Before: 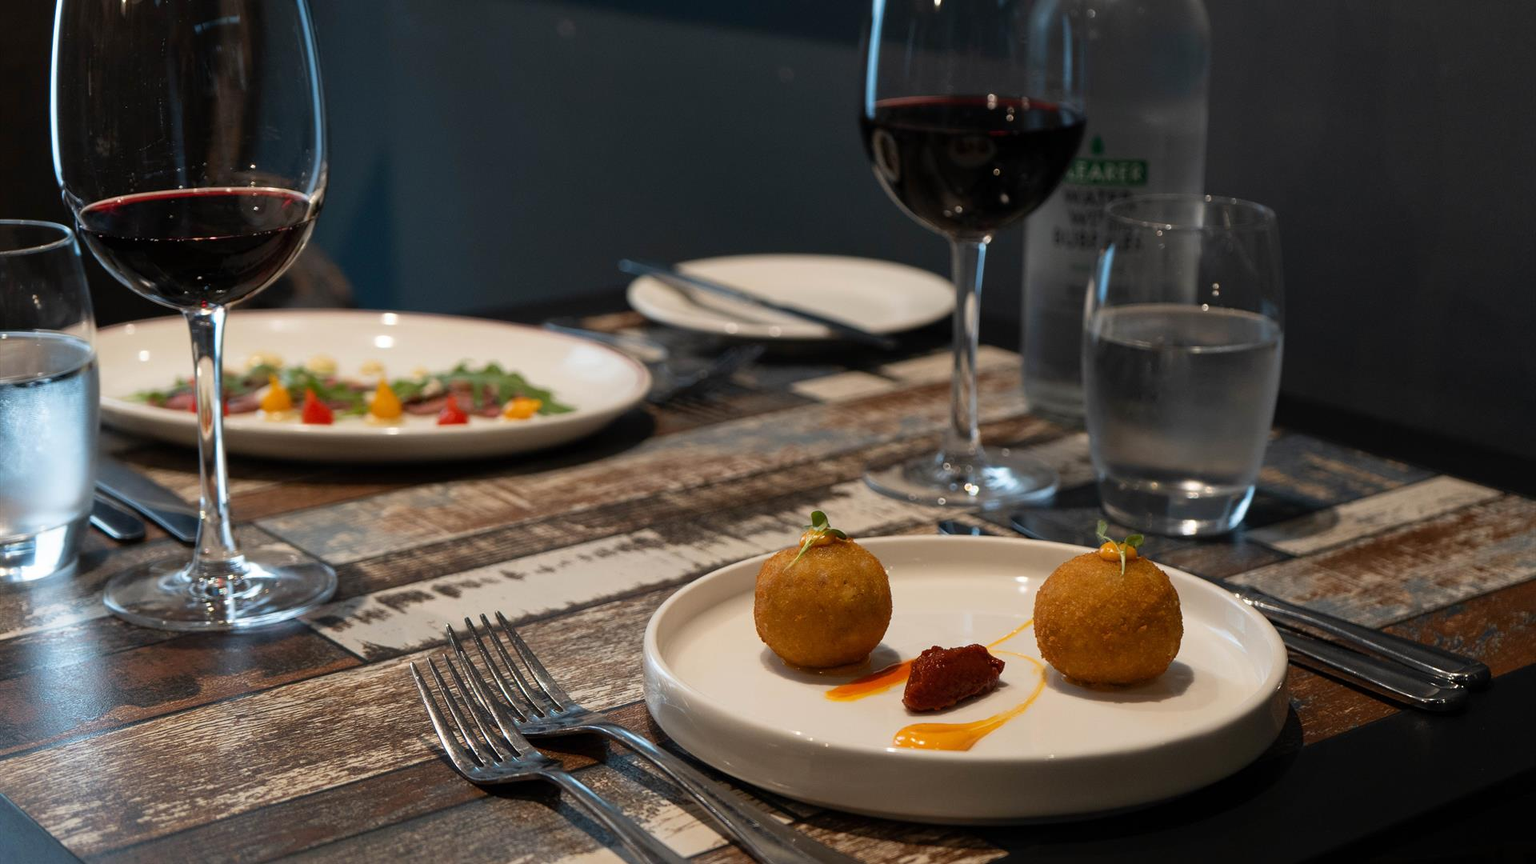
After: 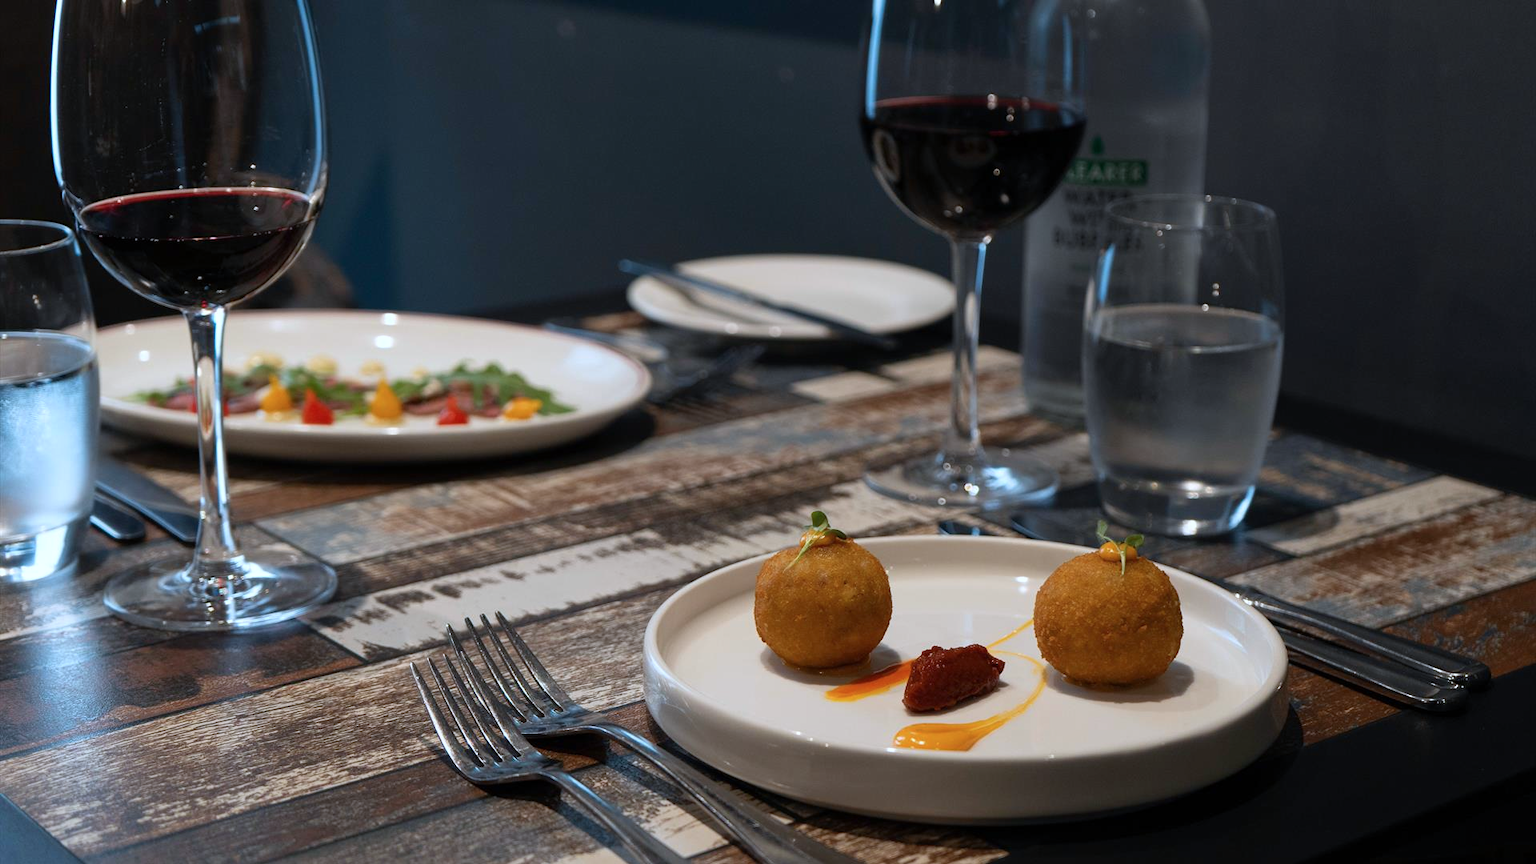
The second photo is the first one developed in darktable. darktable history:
color calibration: x 0.37, y 0.382, temperature 4307.15 K, gamut compression 0.99
tone equalizer: on, module defaults
